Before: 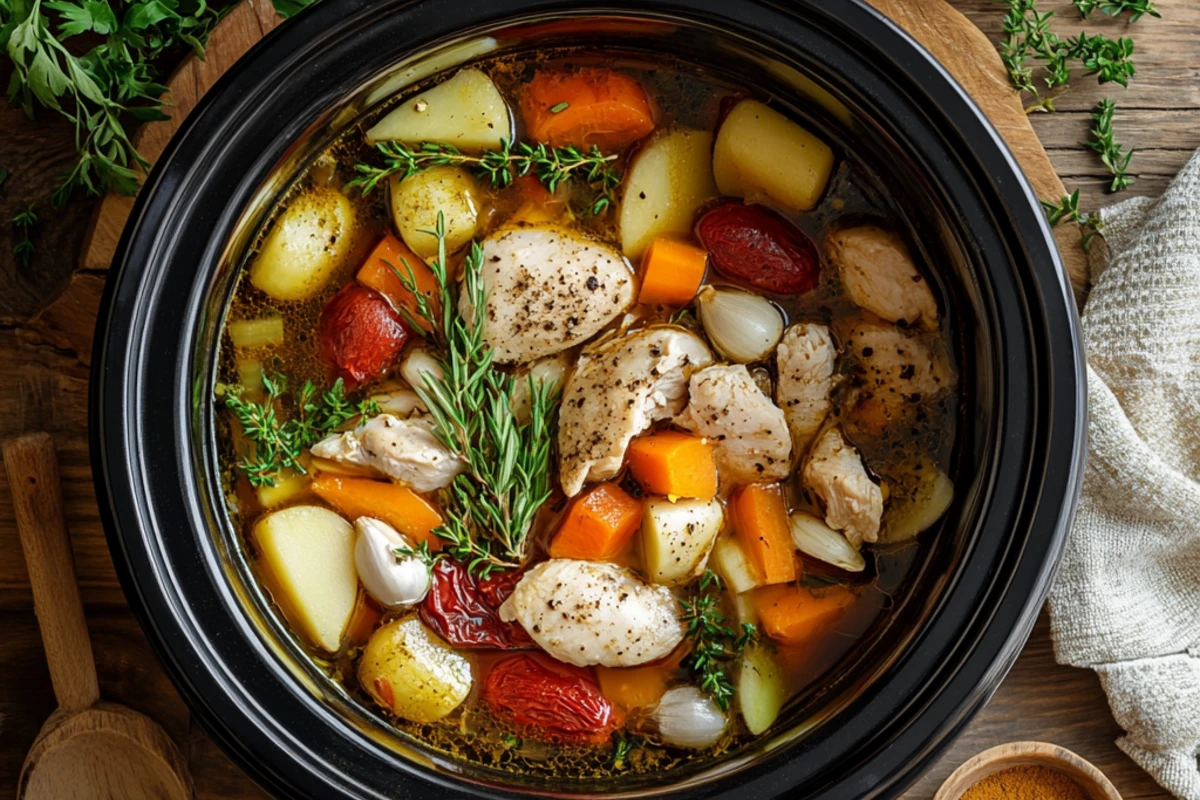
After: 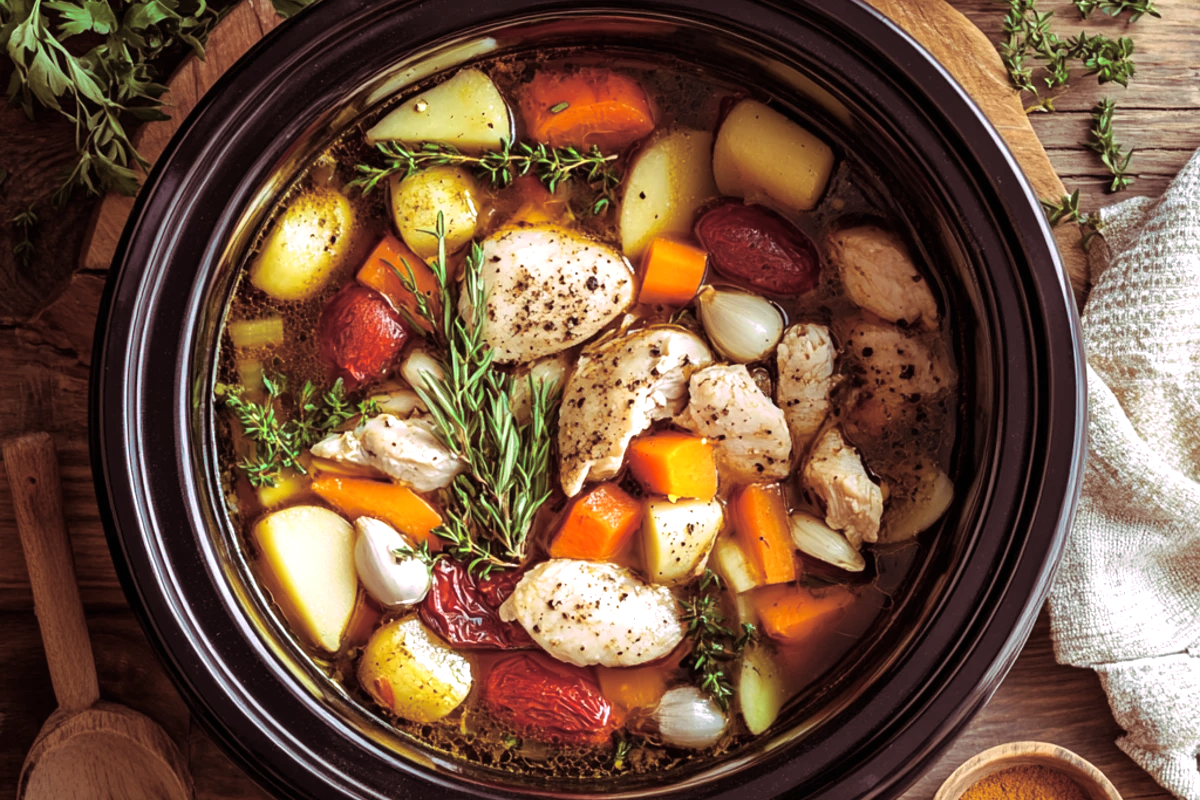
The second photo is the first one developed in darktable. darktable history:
exposure: black level correction 0, exposure 0.5 EV, compensate highlight preservation false
split-toning: highlights › hue 298.8°, highlights › saturation 0.73, compress 41.76%
